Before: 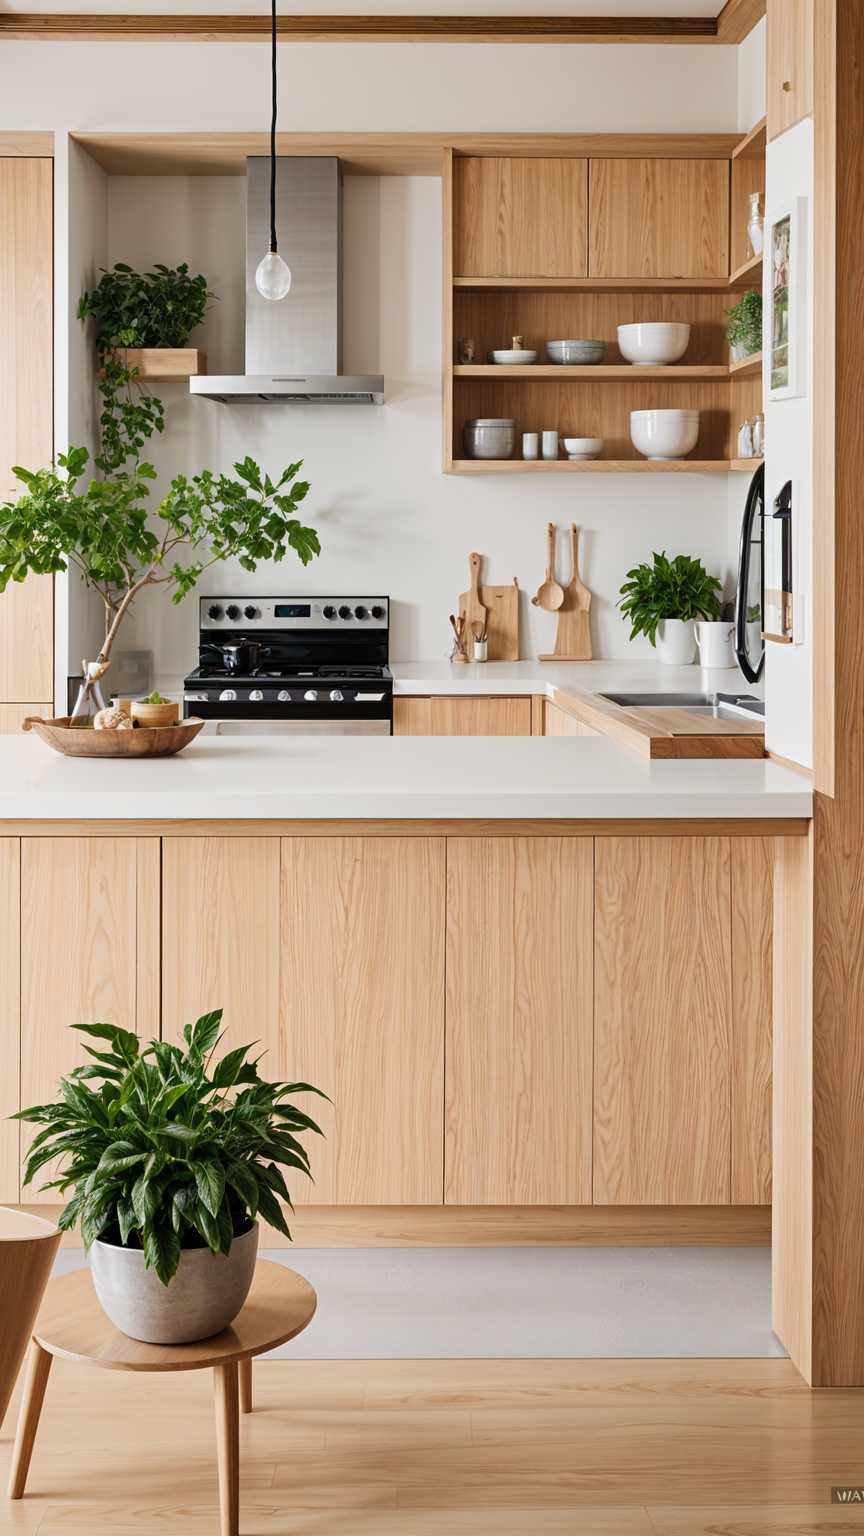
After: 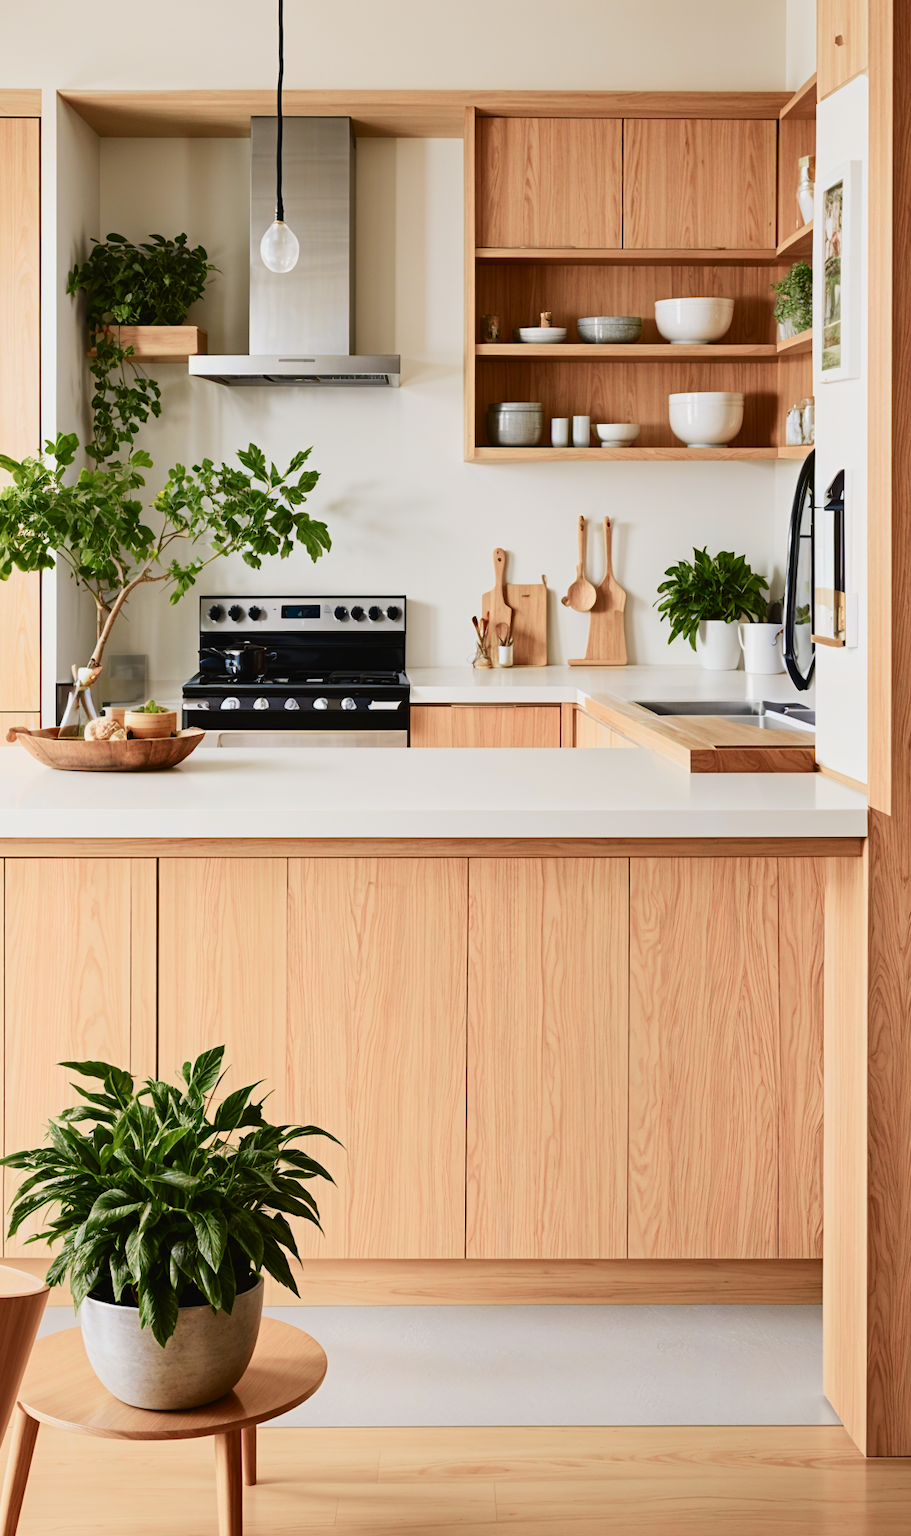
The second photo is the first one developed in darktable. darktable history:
crop: left 1.964%, top 3.251%, right 1.122%, bottom 4.933%
tone curve: curves: ch0 [(0, 0.021) (0.049, 0.044) (0.158, 0.113) (0.351, 0.331) (0.485, 0.505) (0.656, 0.696) (0.868, 0.887) (1, 0.969)]; ch1 [(0, 0) (0.322, 0.328) (0.434, 0.438) (0.473, 0.477) (0.502, 0.503) (0.522, 0.526) (0.564, 0.591) (0.602, 0.632) (0.677, 0.701) (0.859, 0.885) (1, 1)]; ch2 [(0, 0) (0.33, 0.301) (0.452, 0.434) (0.502, 0.505) (0.535, 0.554) (0.565, 0.598) (0.618, 0.629) (1, 1)], color space Lab, independent channels, preserve colors none
